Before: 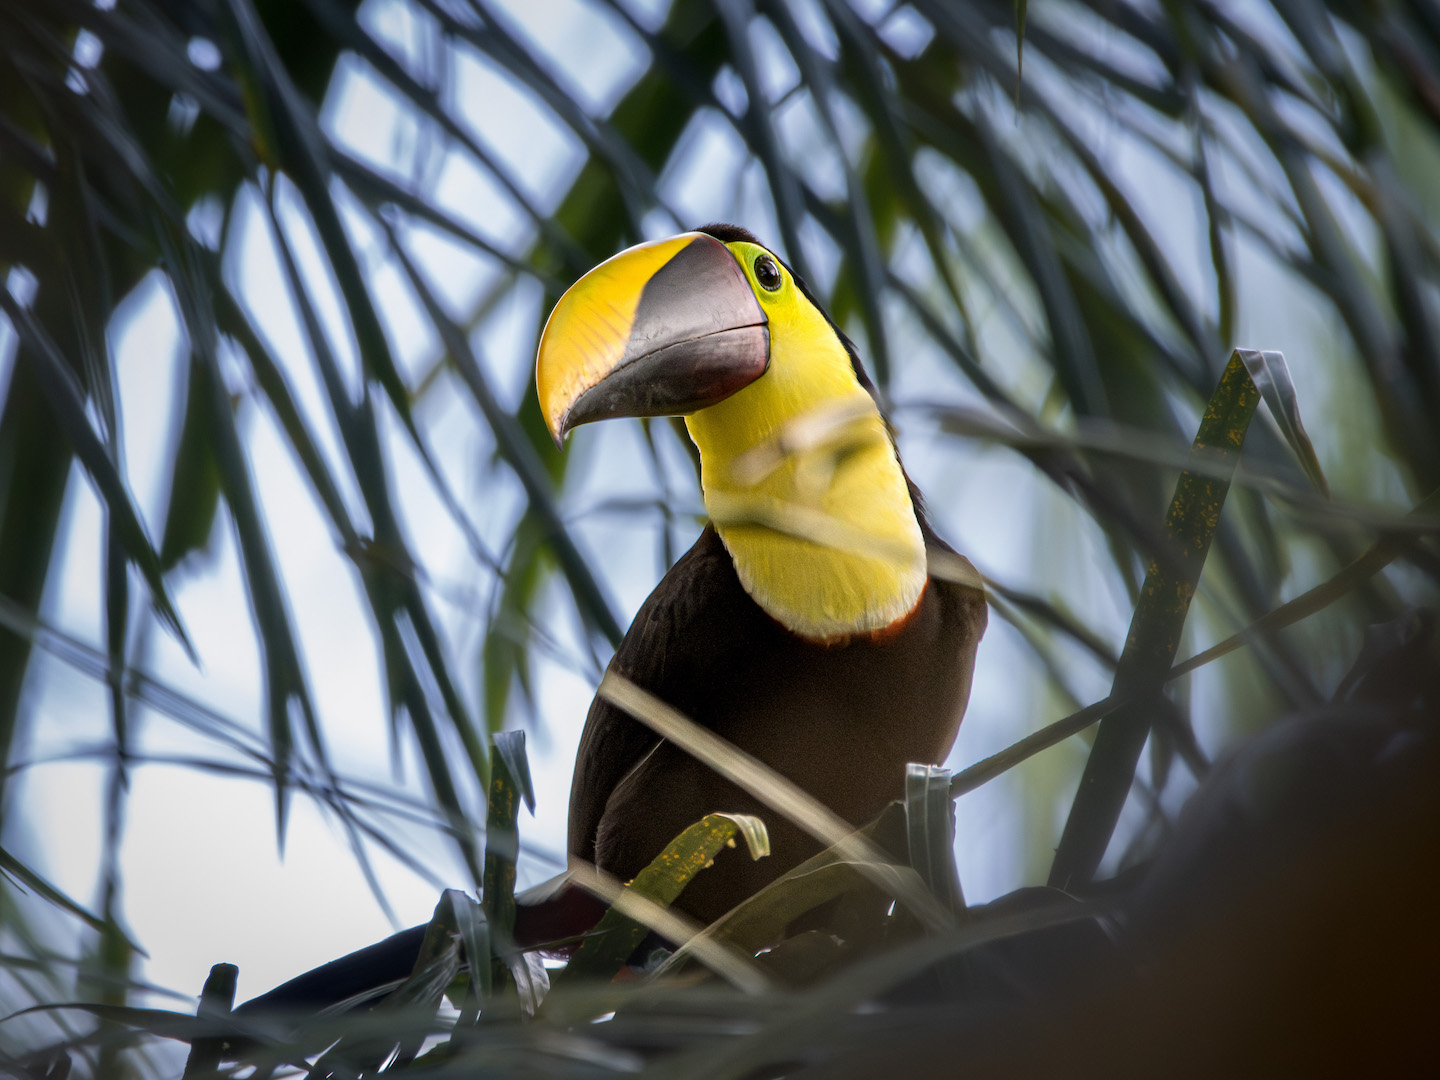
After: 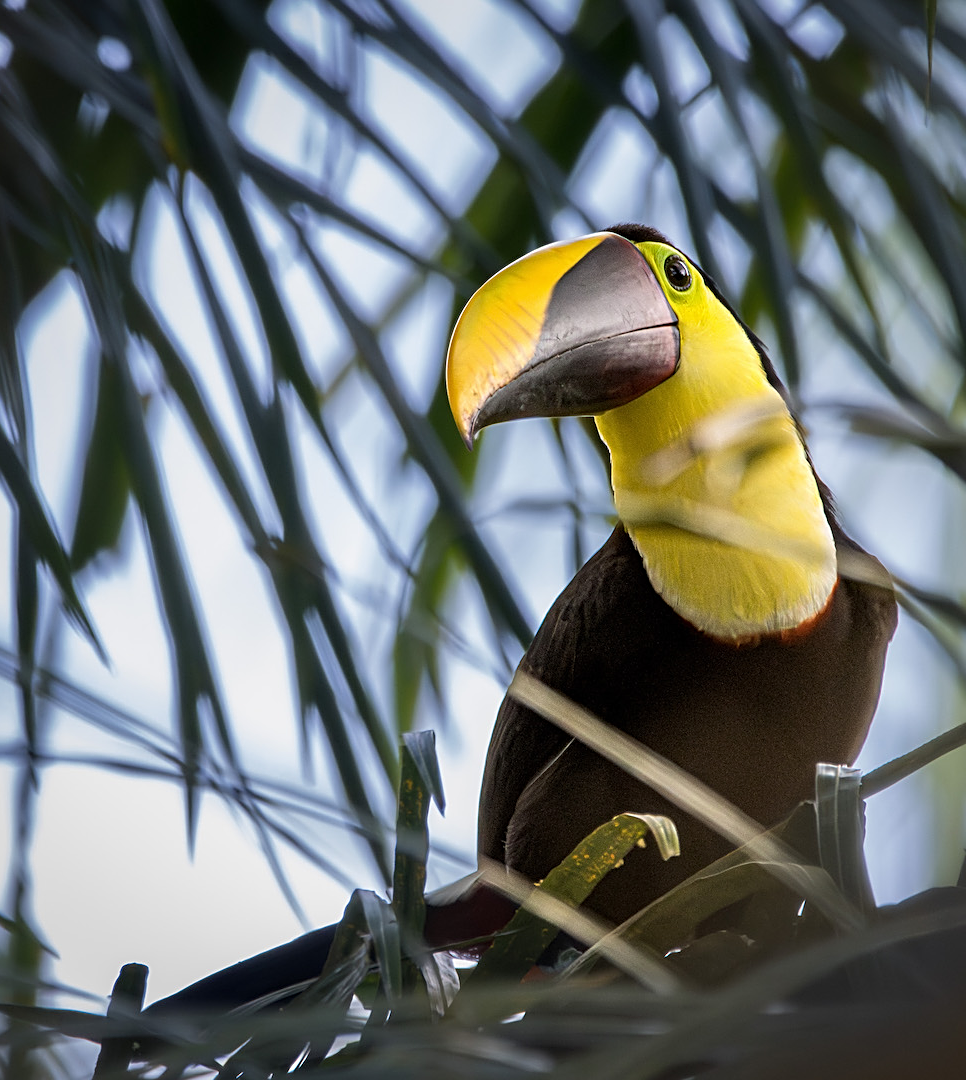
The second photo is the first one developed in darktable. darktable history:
sharpen: on, module defaults
crop and rotate: left 6.311%, right 26.583%
